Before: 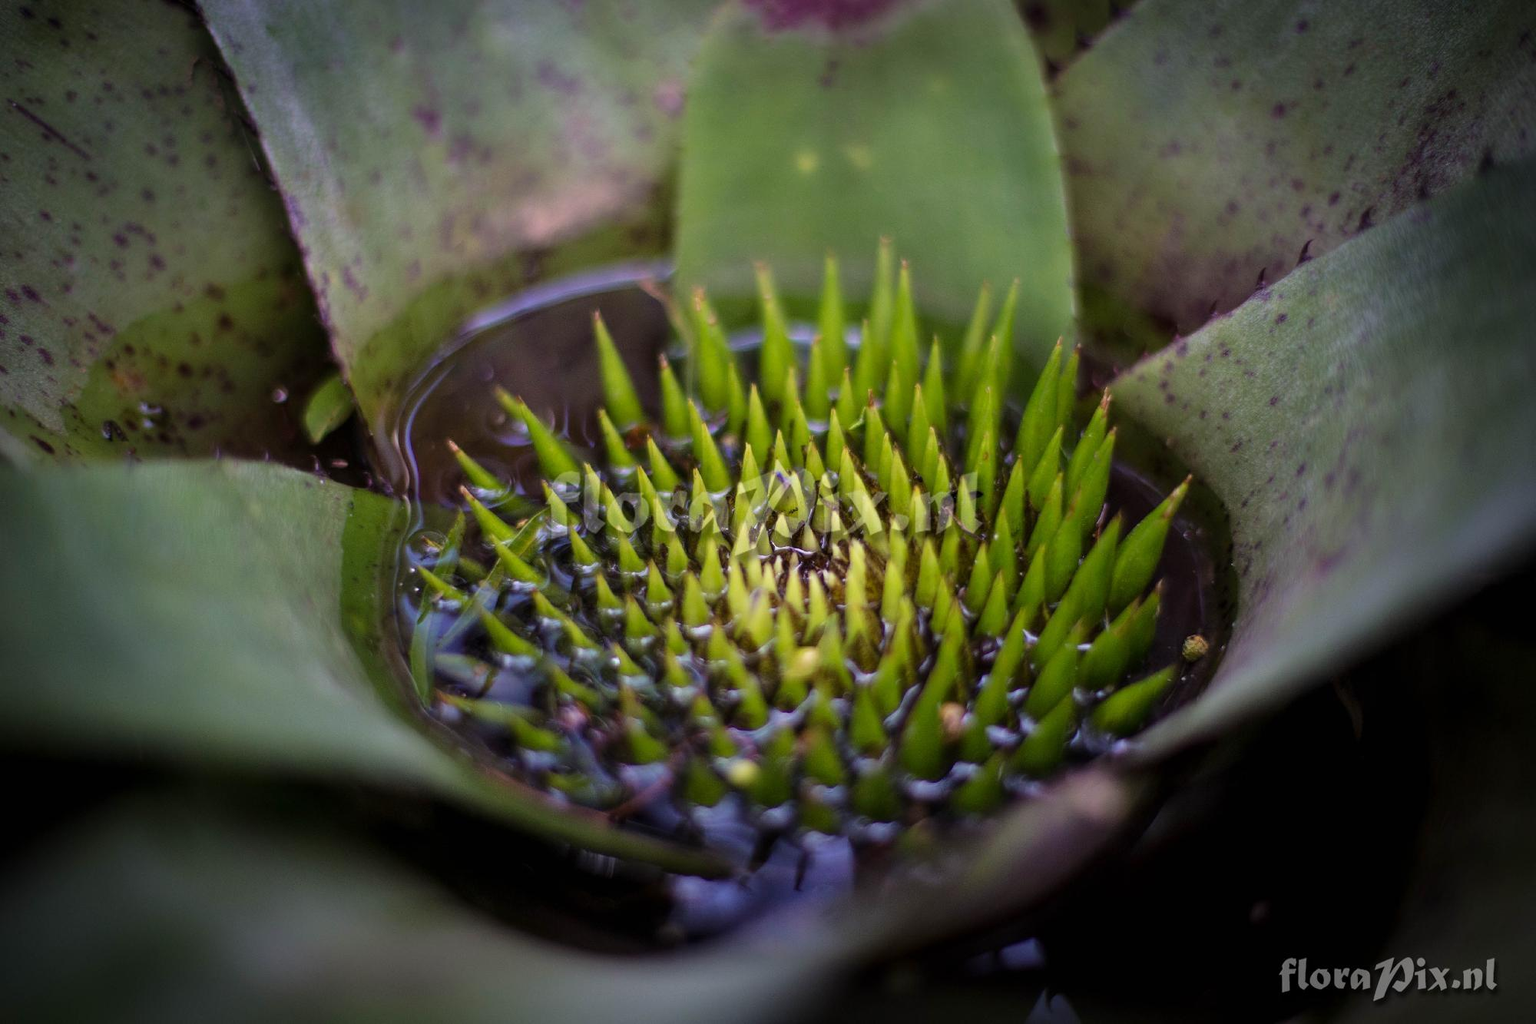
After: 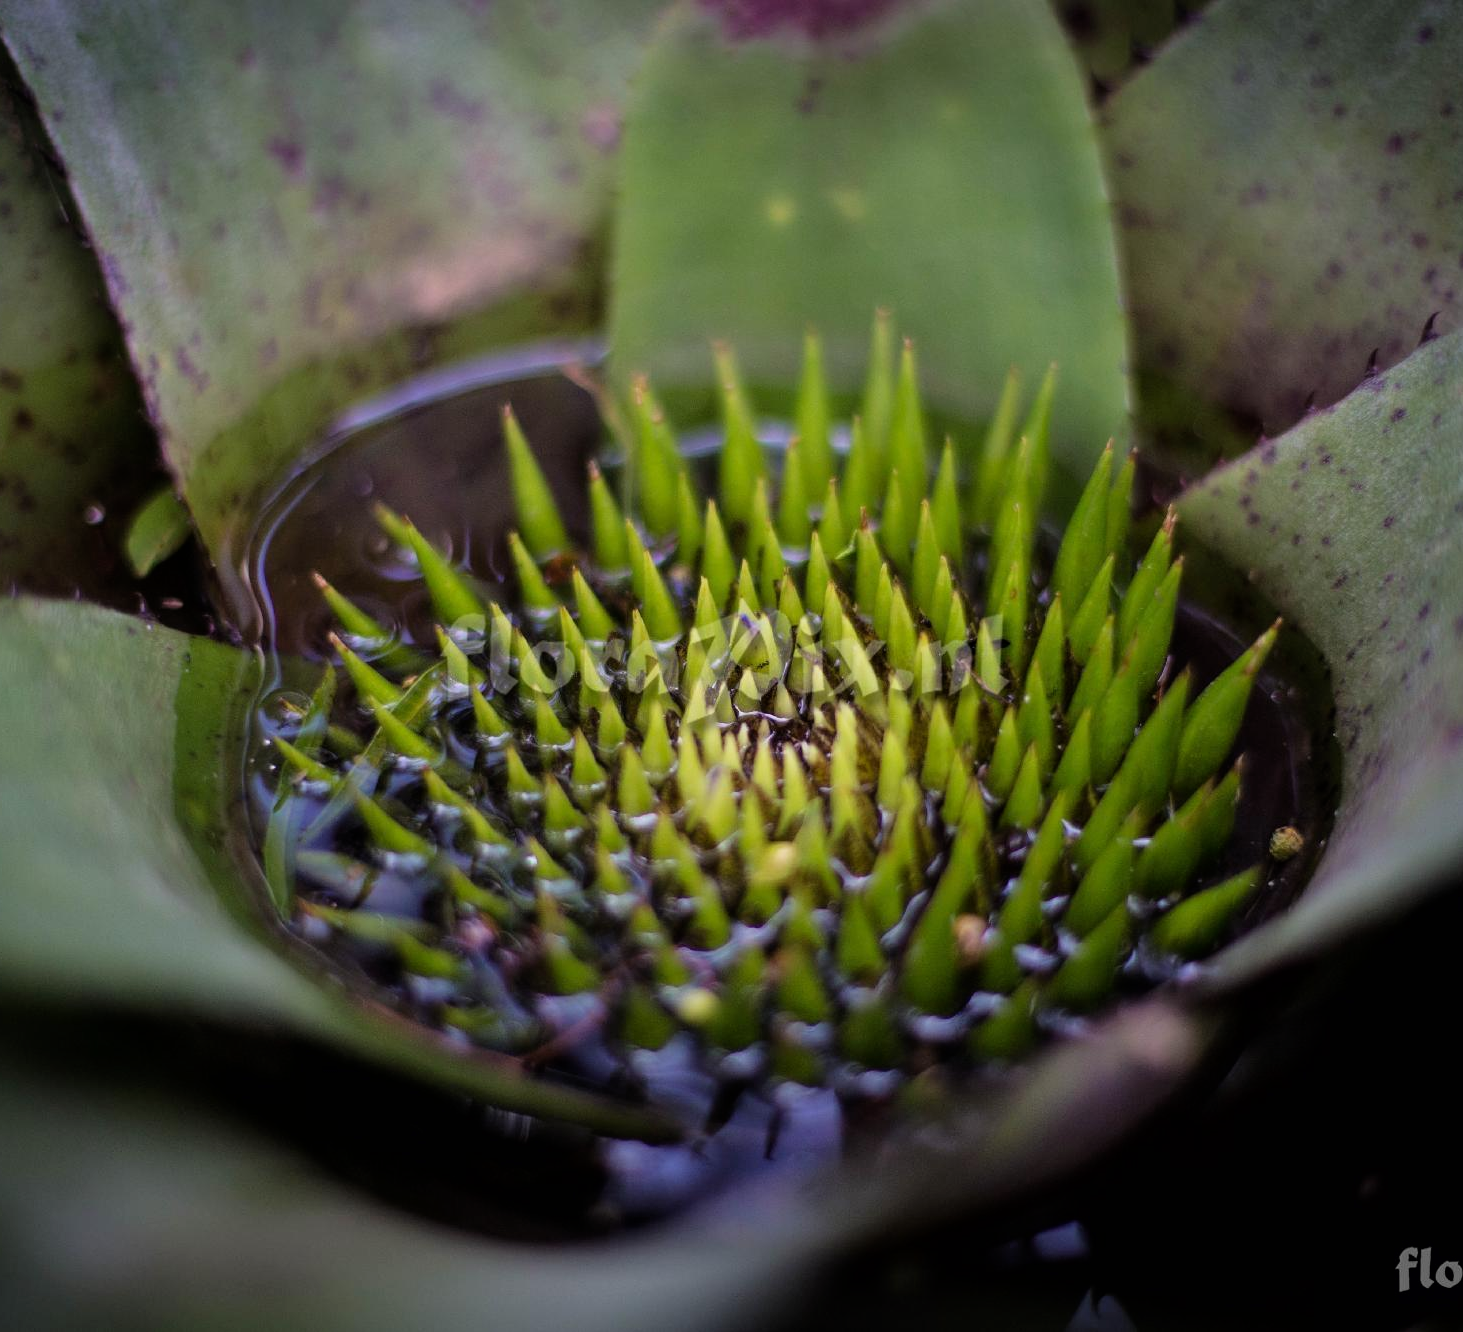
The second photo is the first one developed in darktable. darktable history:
crop: left 13.506%, right 13.342%
filmic rgb: black relative exposure -9.58 EV, white relative exposure 3.05 EV, hardness 6.17, color science v6 (2022)
